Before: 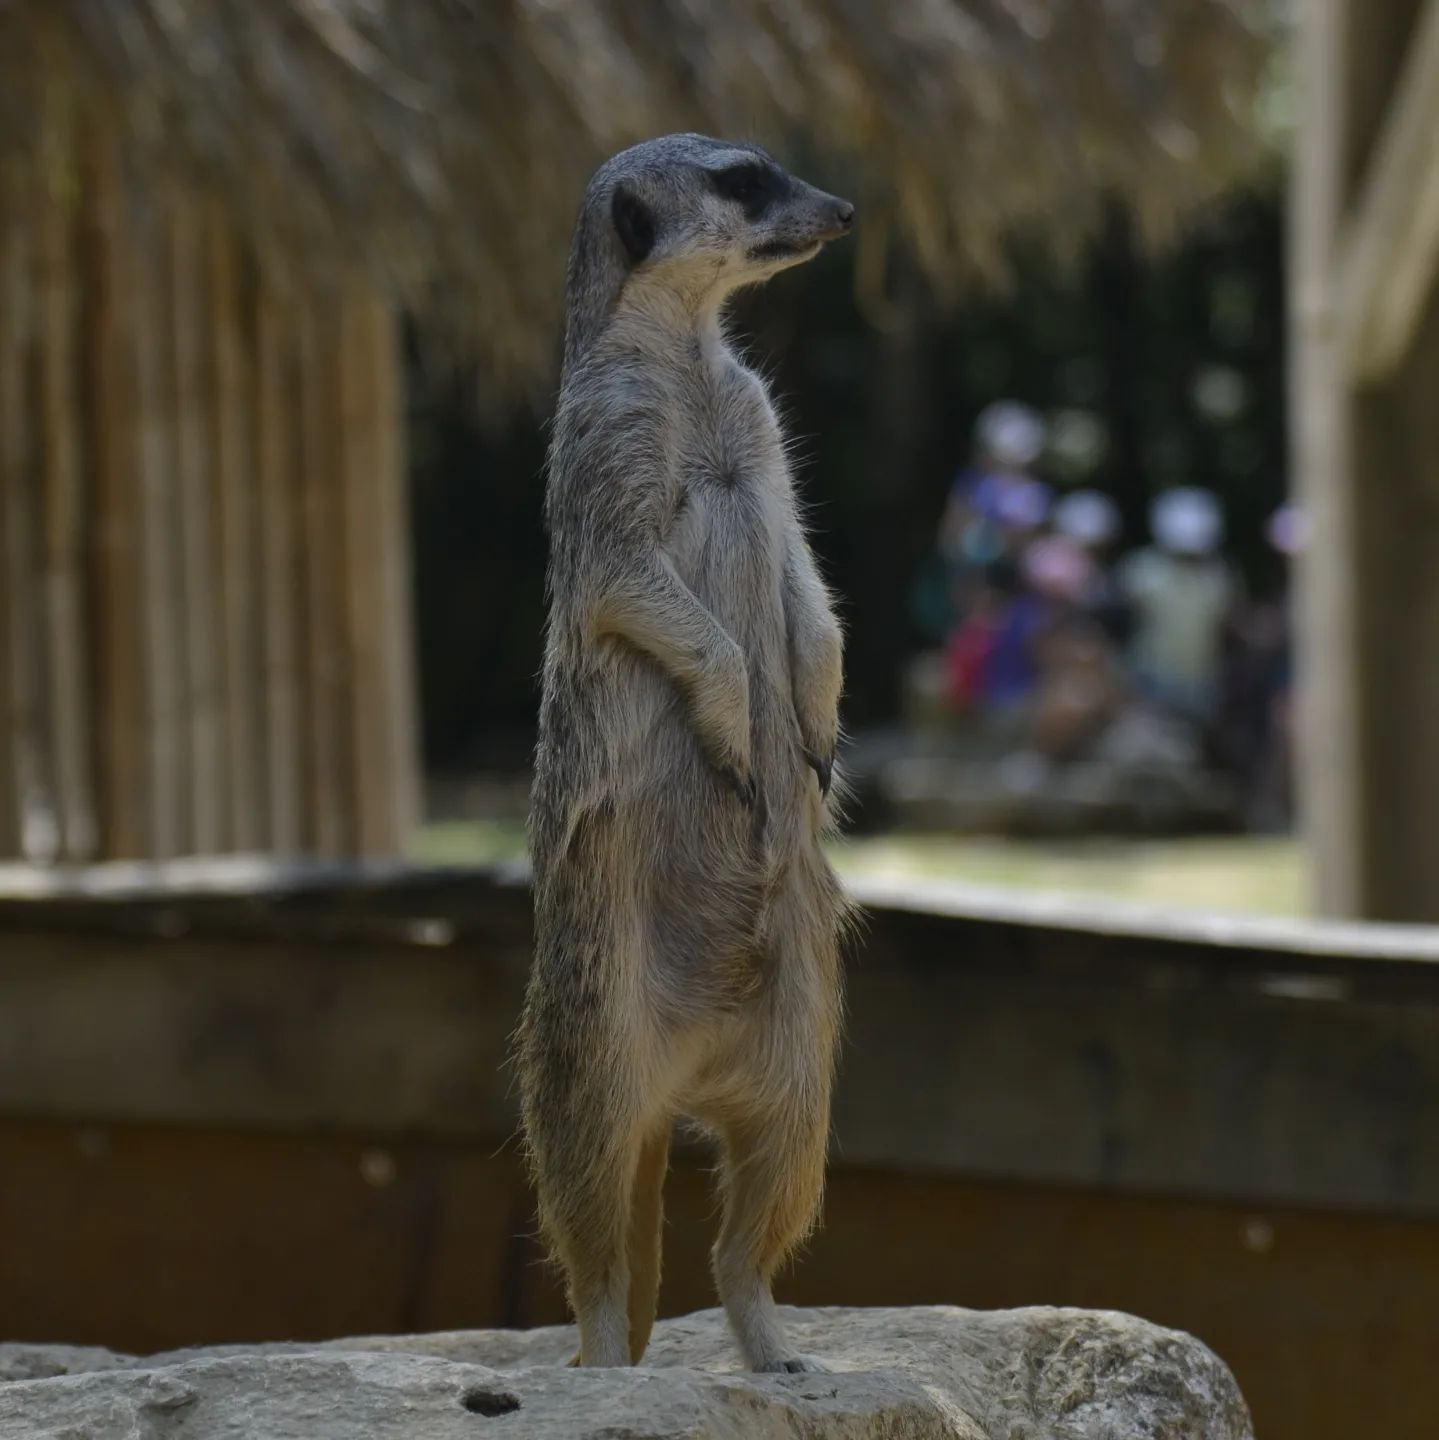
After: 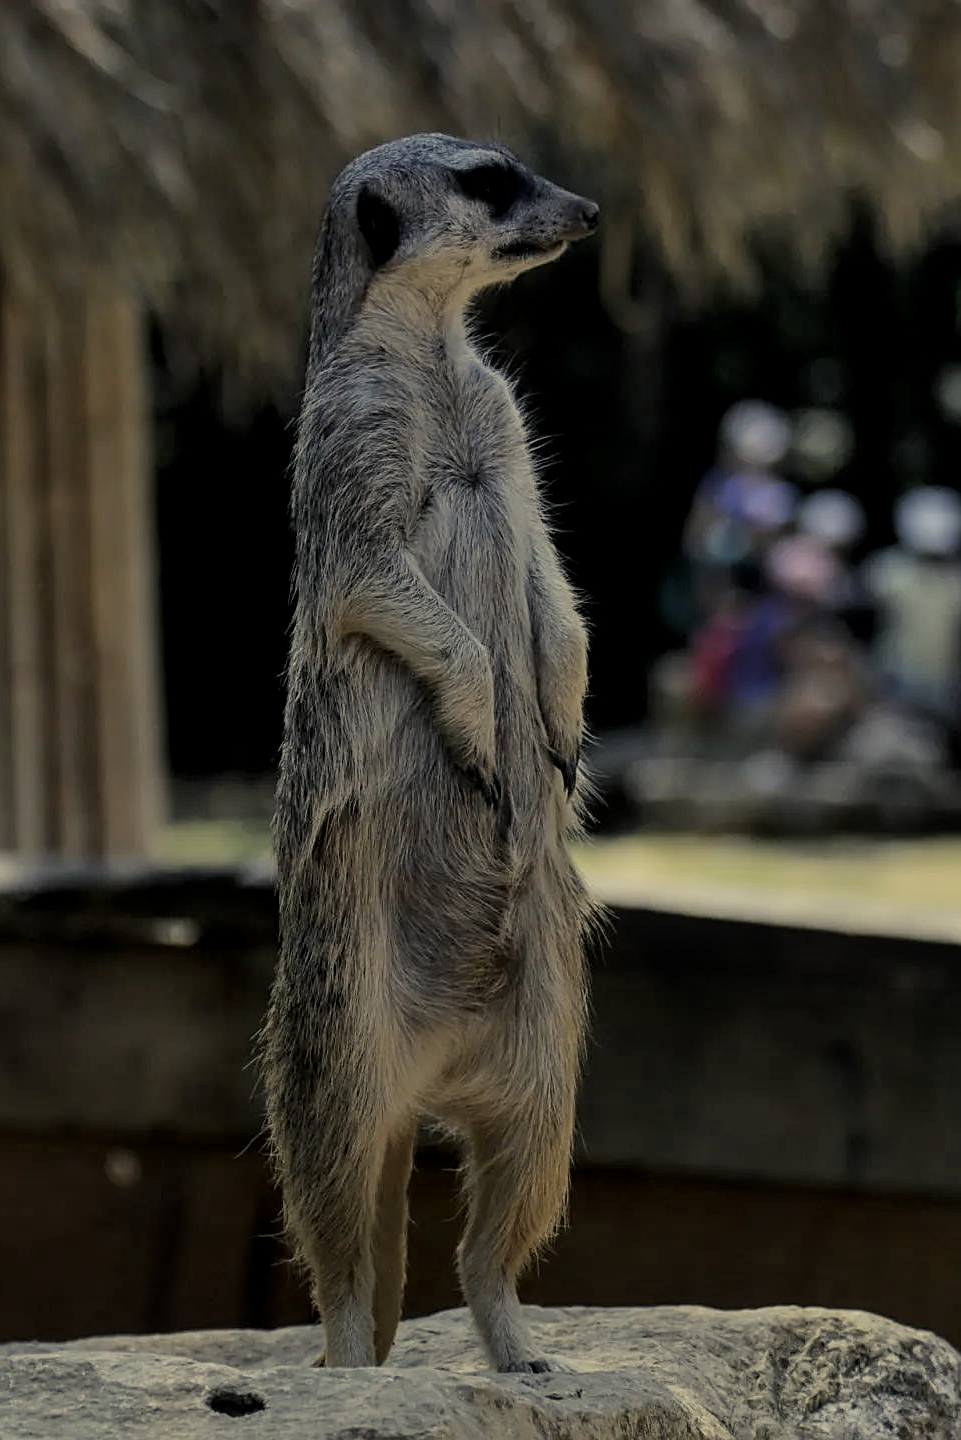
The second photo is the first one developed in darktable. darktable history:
exposure: compensate highlight preservation false
color balance rgb: shadows lift › chroma 2%, shadows lift › hue 263°, highlights gain › chroma 8%, highlights gain › hue 84°, linear chroma grading › global chroma -15%, saturation formula JzAzBz (2021)
sharpen: radius 1.967
local contrast: on, module defaults
filmic rgb: black relative exposure -7.15 EV, white relative exposure 5.36 EV, hardness 3.02, color science v6 (2022)
crop and rotate: left 17.732%, right 15.423%
tone equalizer: -8 EV -1.84 EV, -7 EV -1.16 EV, -6 EV -1.62 EV, smoothing diameter 25%, edges refinement/feathering 10, preserve details guided filter
